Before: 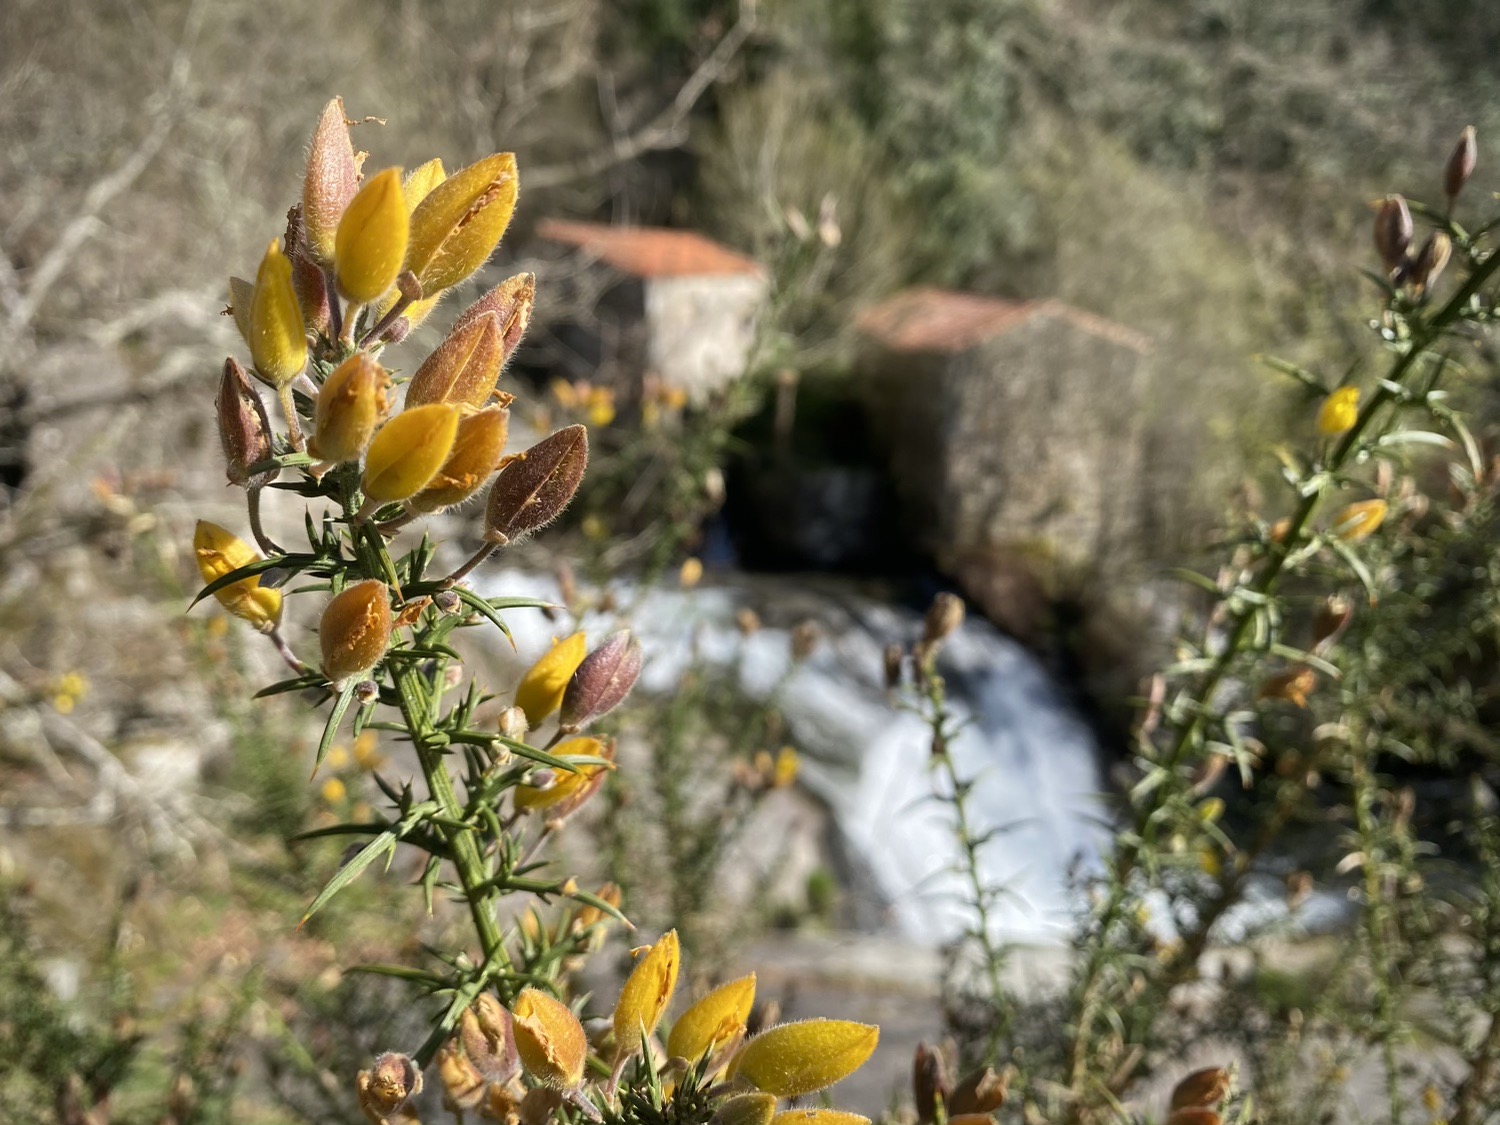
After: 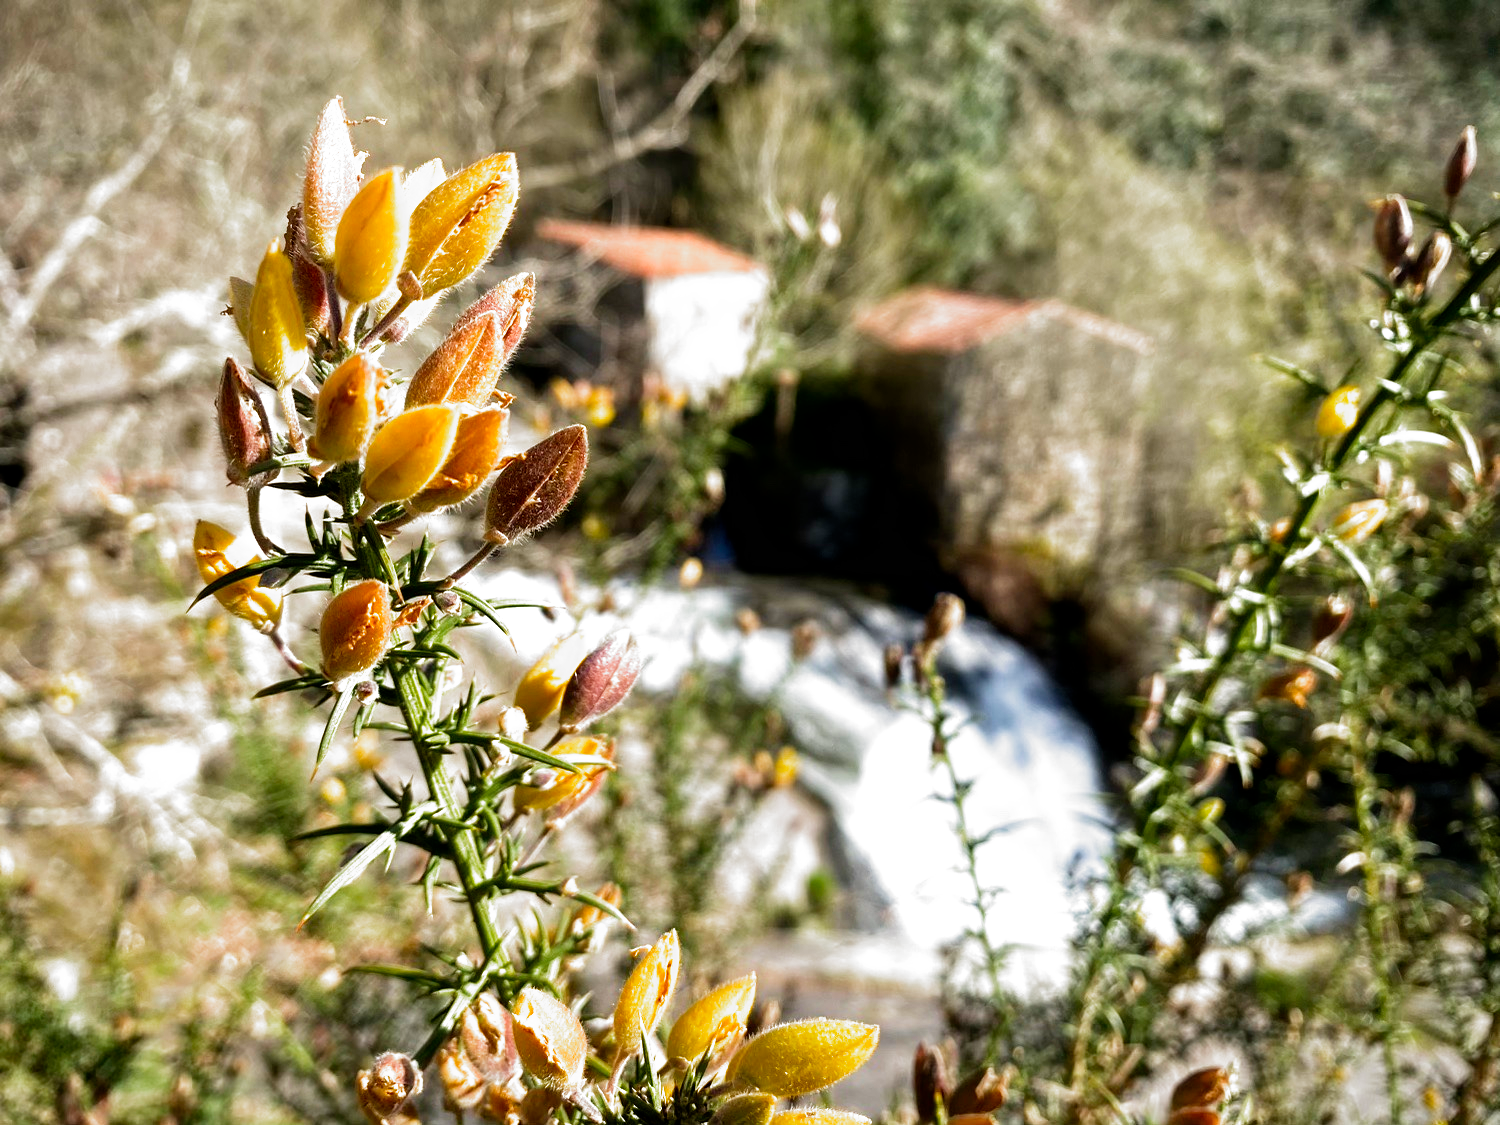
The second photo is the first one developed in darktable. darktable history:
exposure: black level correction 0.001, exposure 0.5 EV, compensate highlight preservation false
filmic rgb: black relative exposure -8.2 EV, white relative exposure 2.2 EV, target white luminance 99.855%, hardness 7.16, latitude 75.09%, contrast 1.318, highlights saturation mix -2.53%, shadows ↔ highlights balance 30.15%, add noise in highlights 0.002, preserve chrominance no, color science v3 (2019), use custom middle-gray values true, contrast in highlights soft
tone equalizer: mask exposure compensation -0.505 EV
